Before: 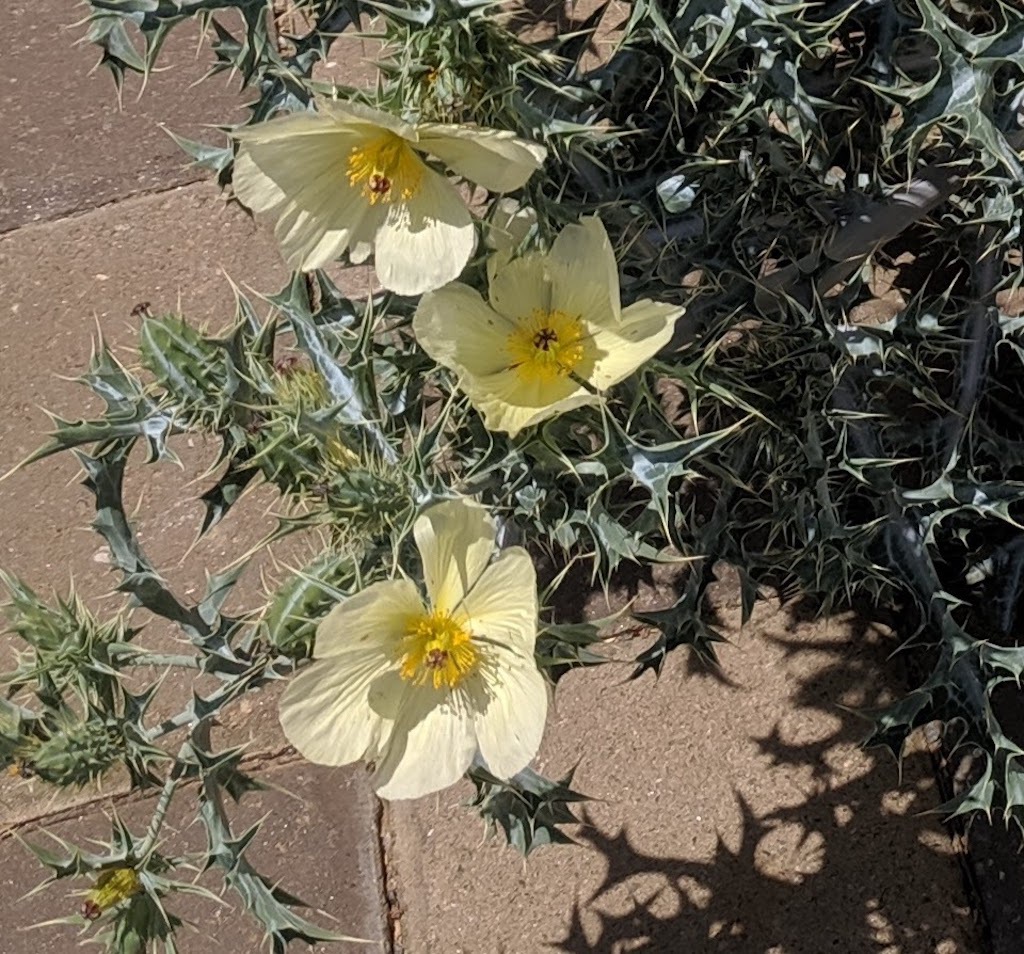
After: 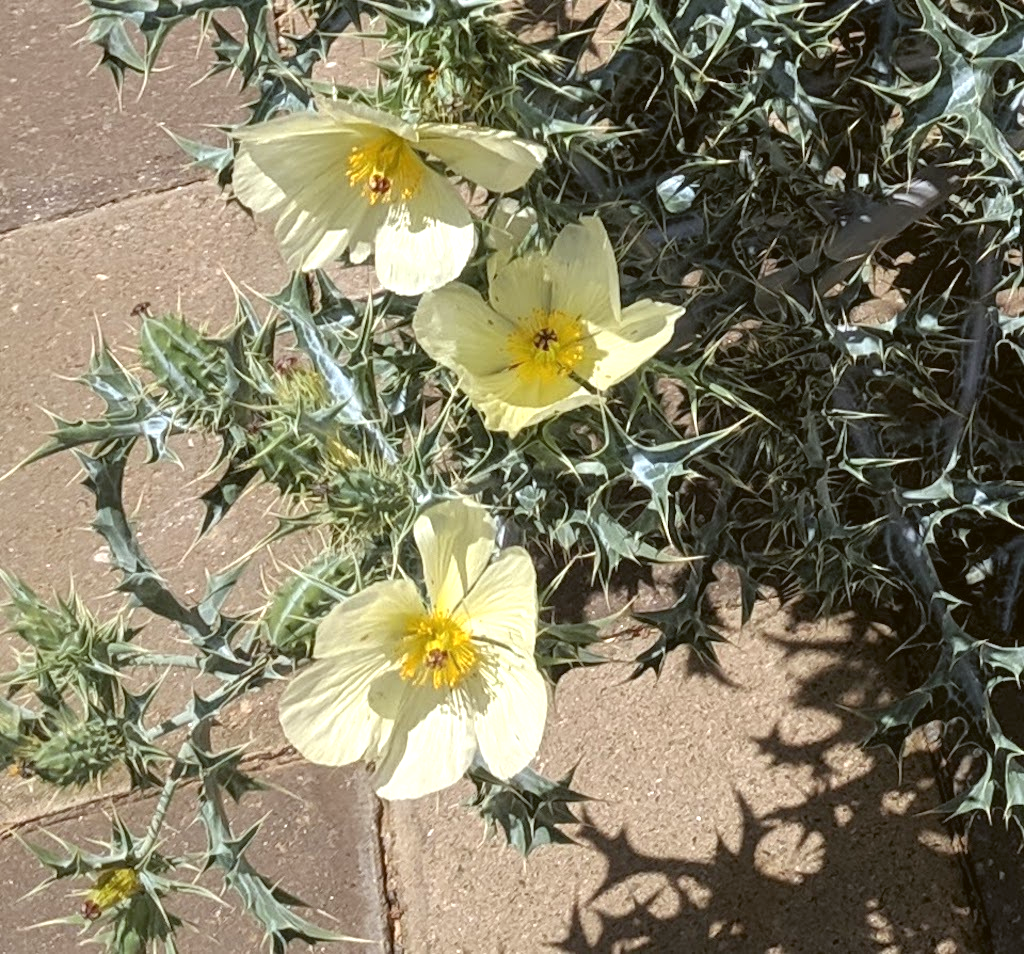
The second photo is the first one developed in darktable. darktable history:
exposure: exposure 0.7 EV, compensate highlight preservation false
color balance: lift [1.004, 1.002, 1.002, 0.998], gamma [1, 1.007, 1.002, 0.993], gain [1, 0.977, 1.013, 1.023], contrast -3.64%
